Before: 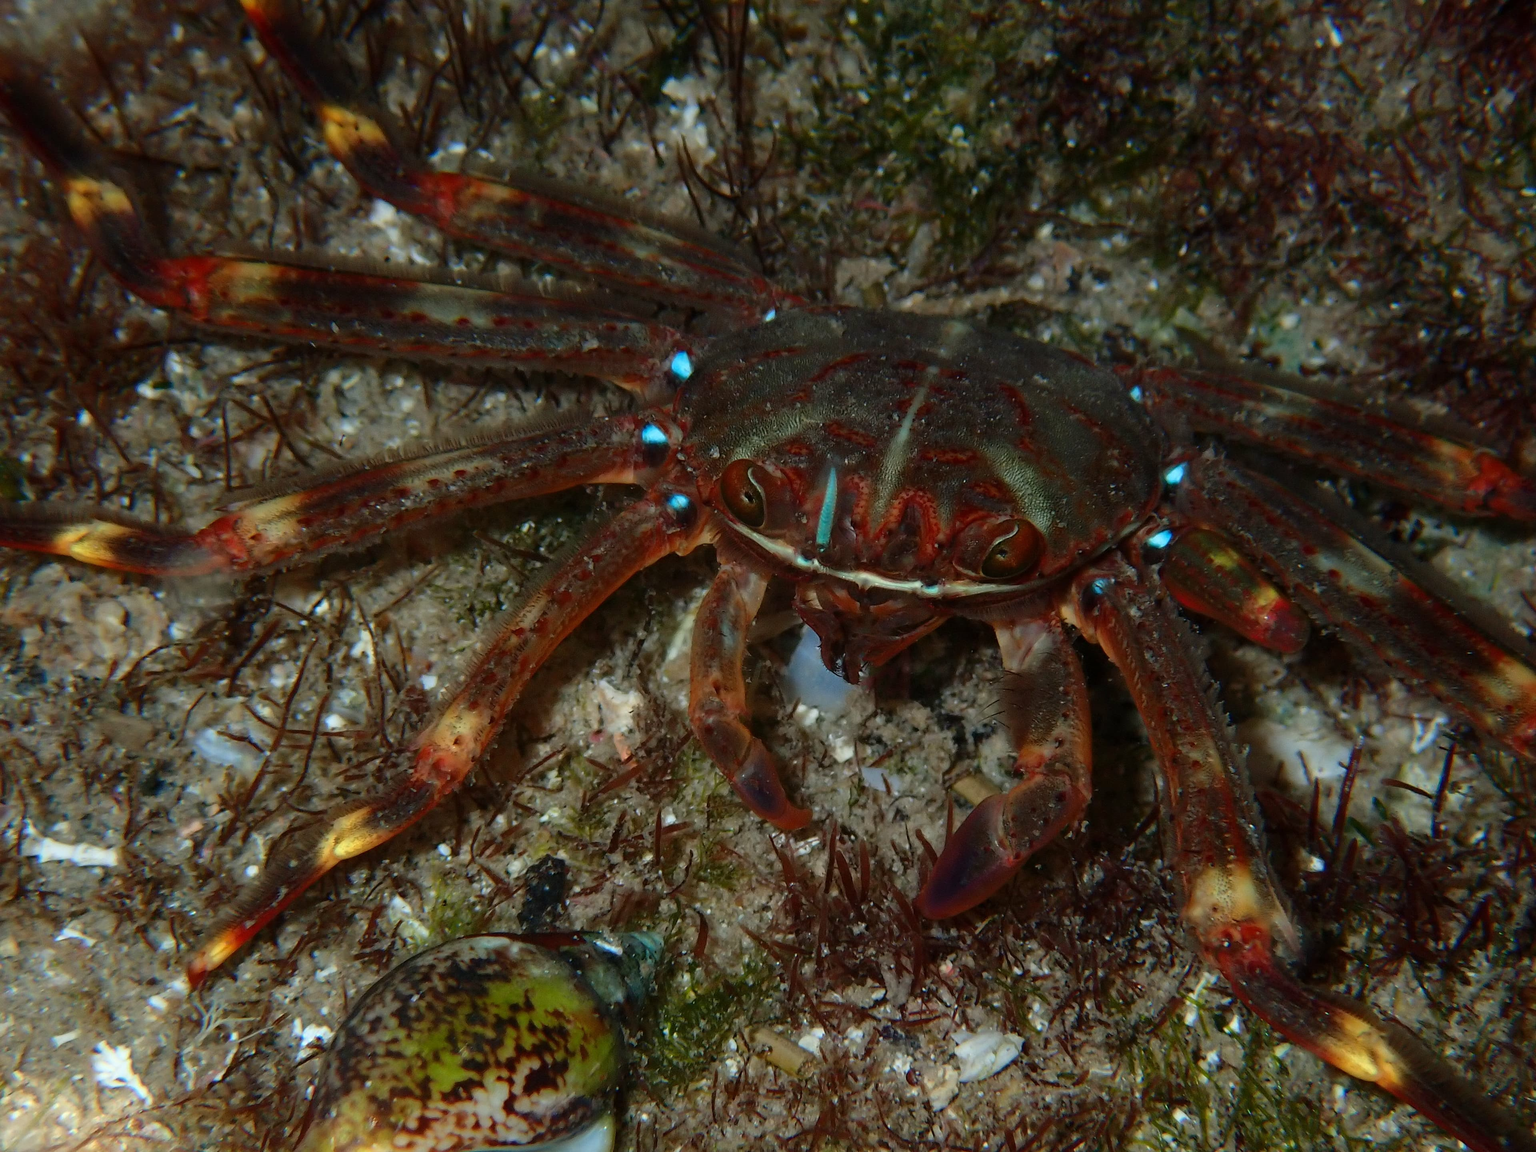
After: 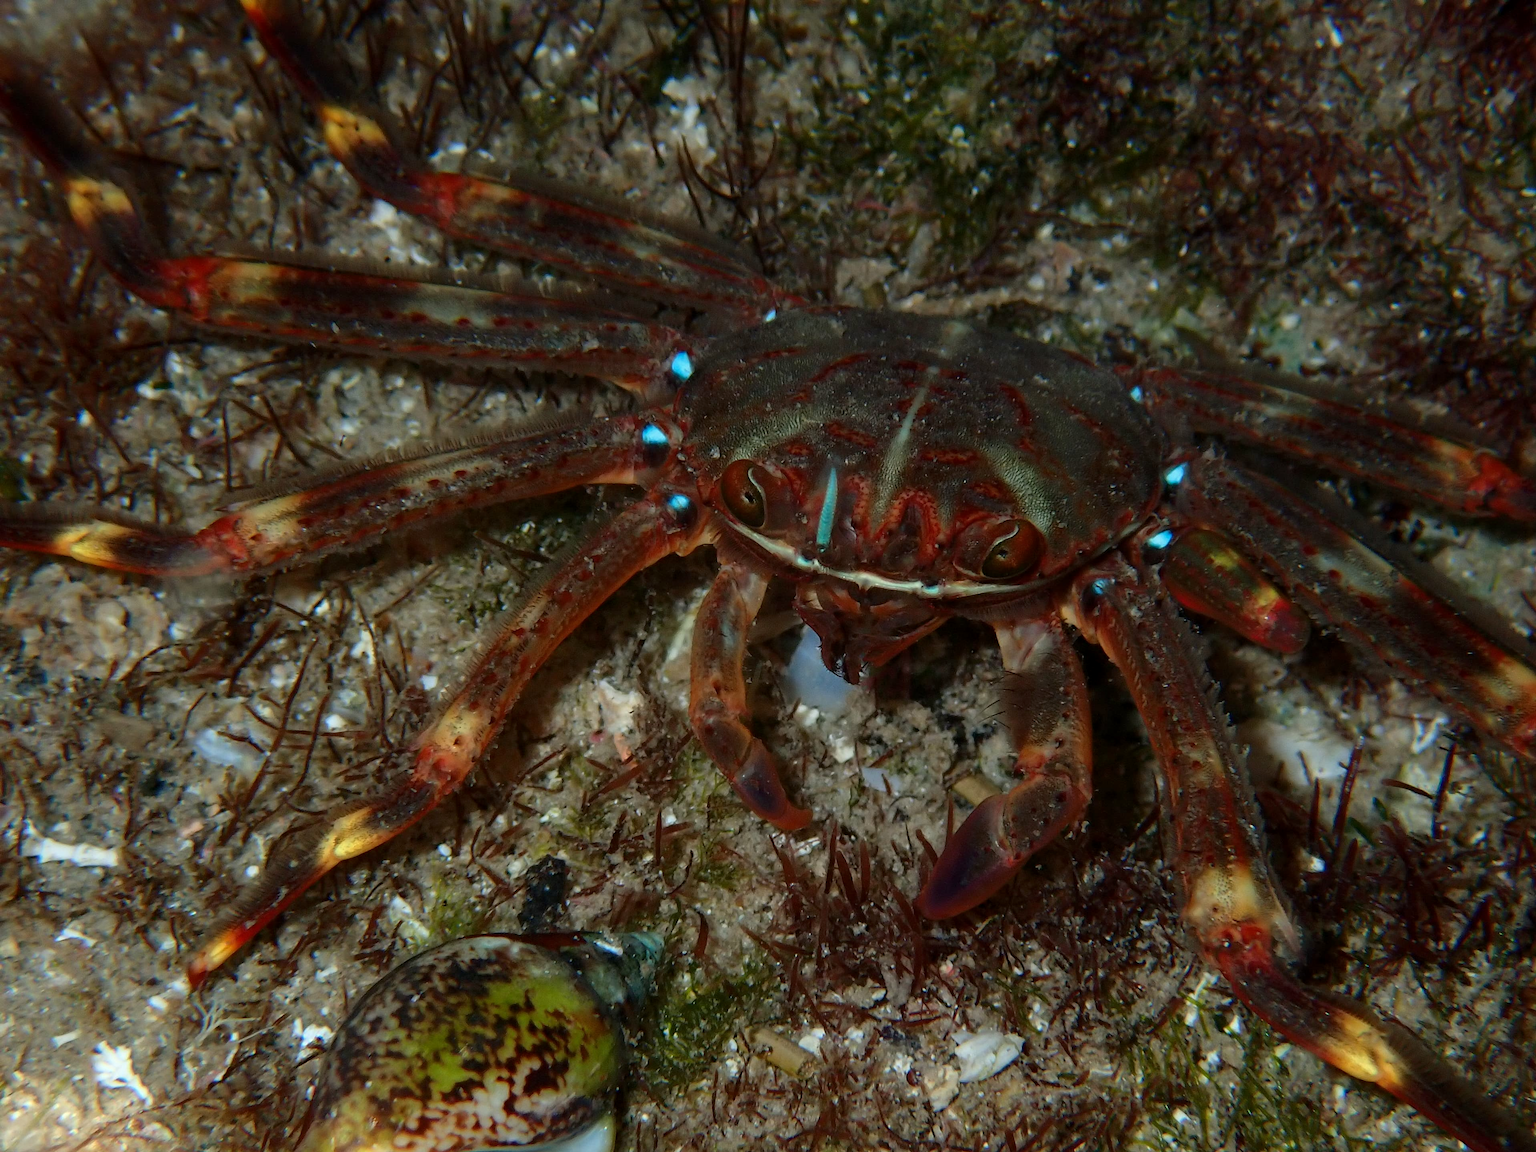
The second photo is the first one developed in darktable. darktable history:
local contrast: highlights 63%, shadows 116%, detail 107%, midtone range 0.529
